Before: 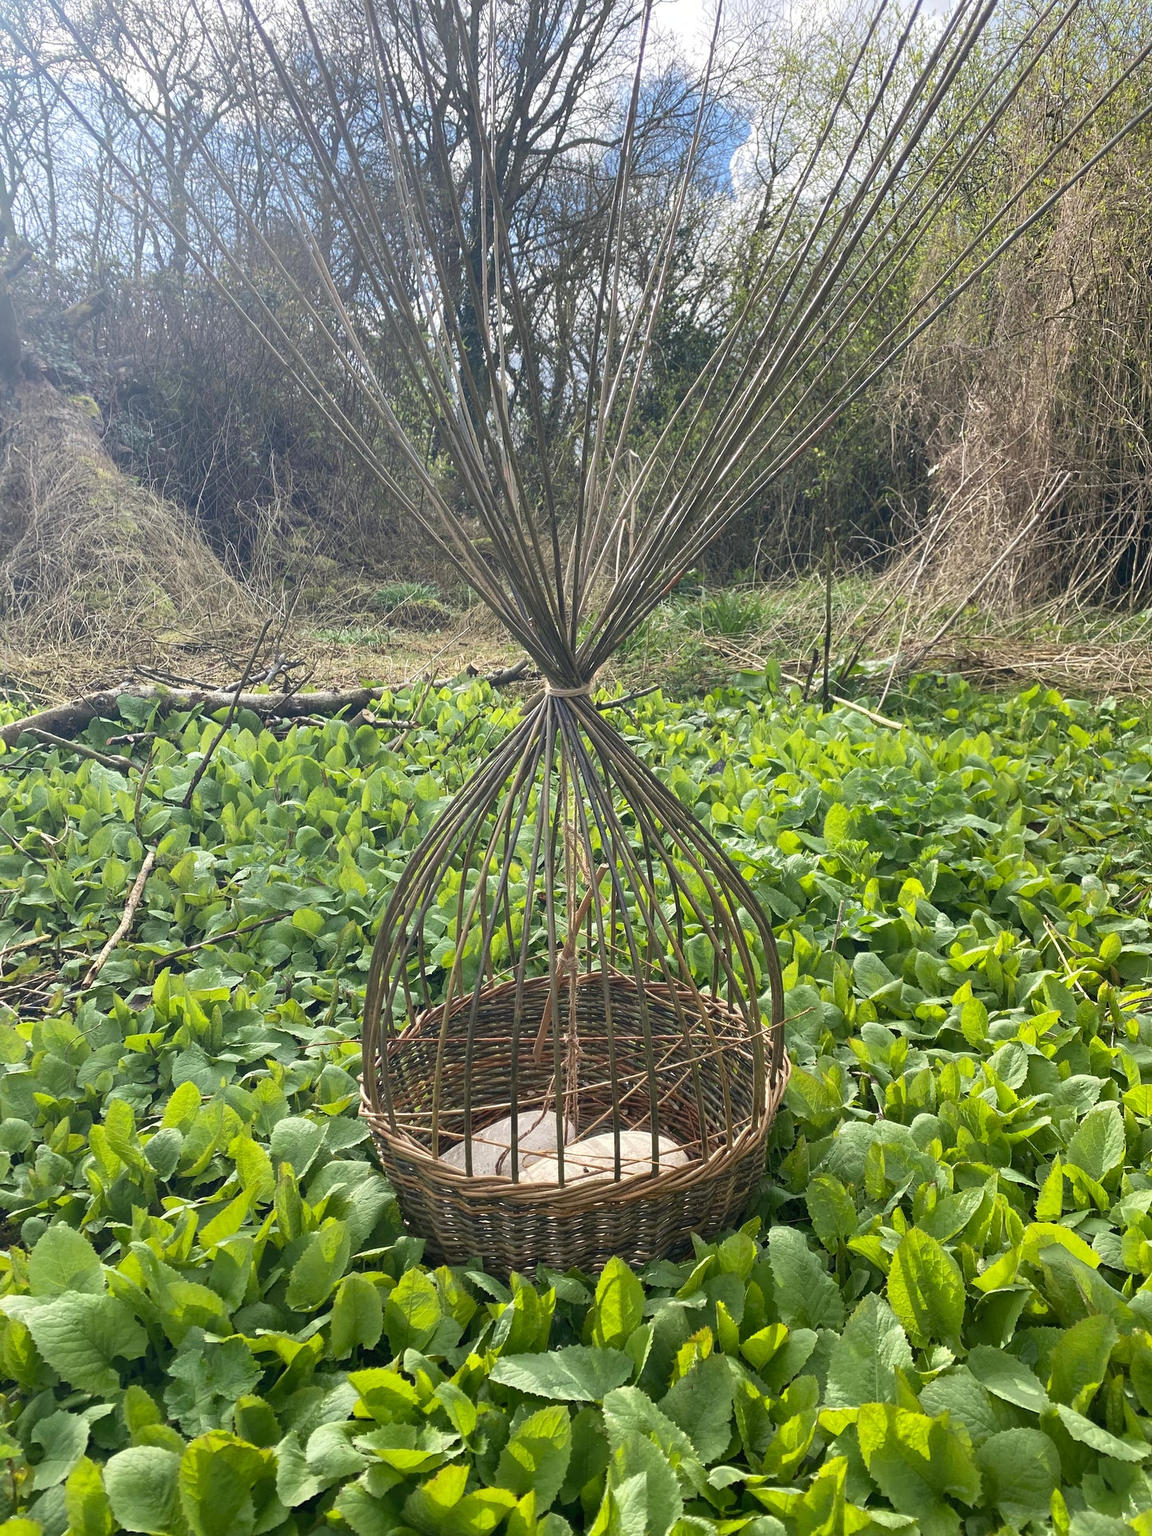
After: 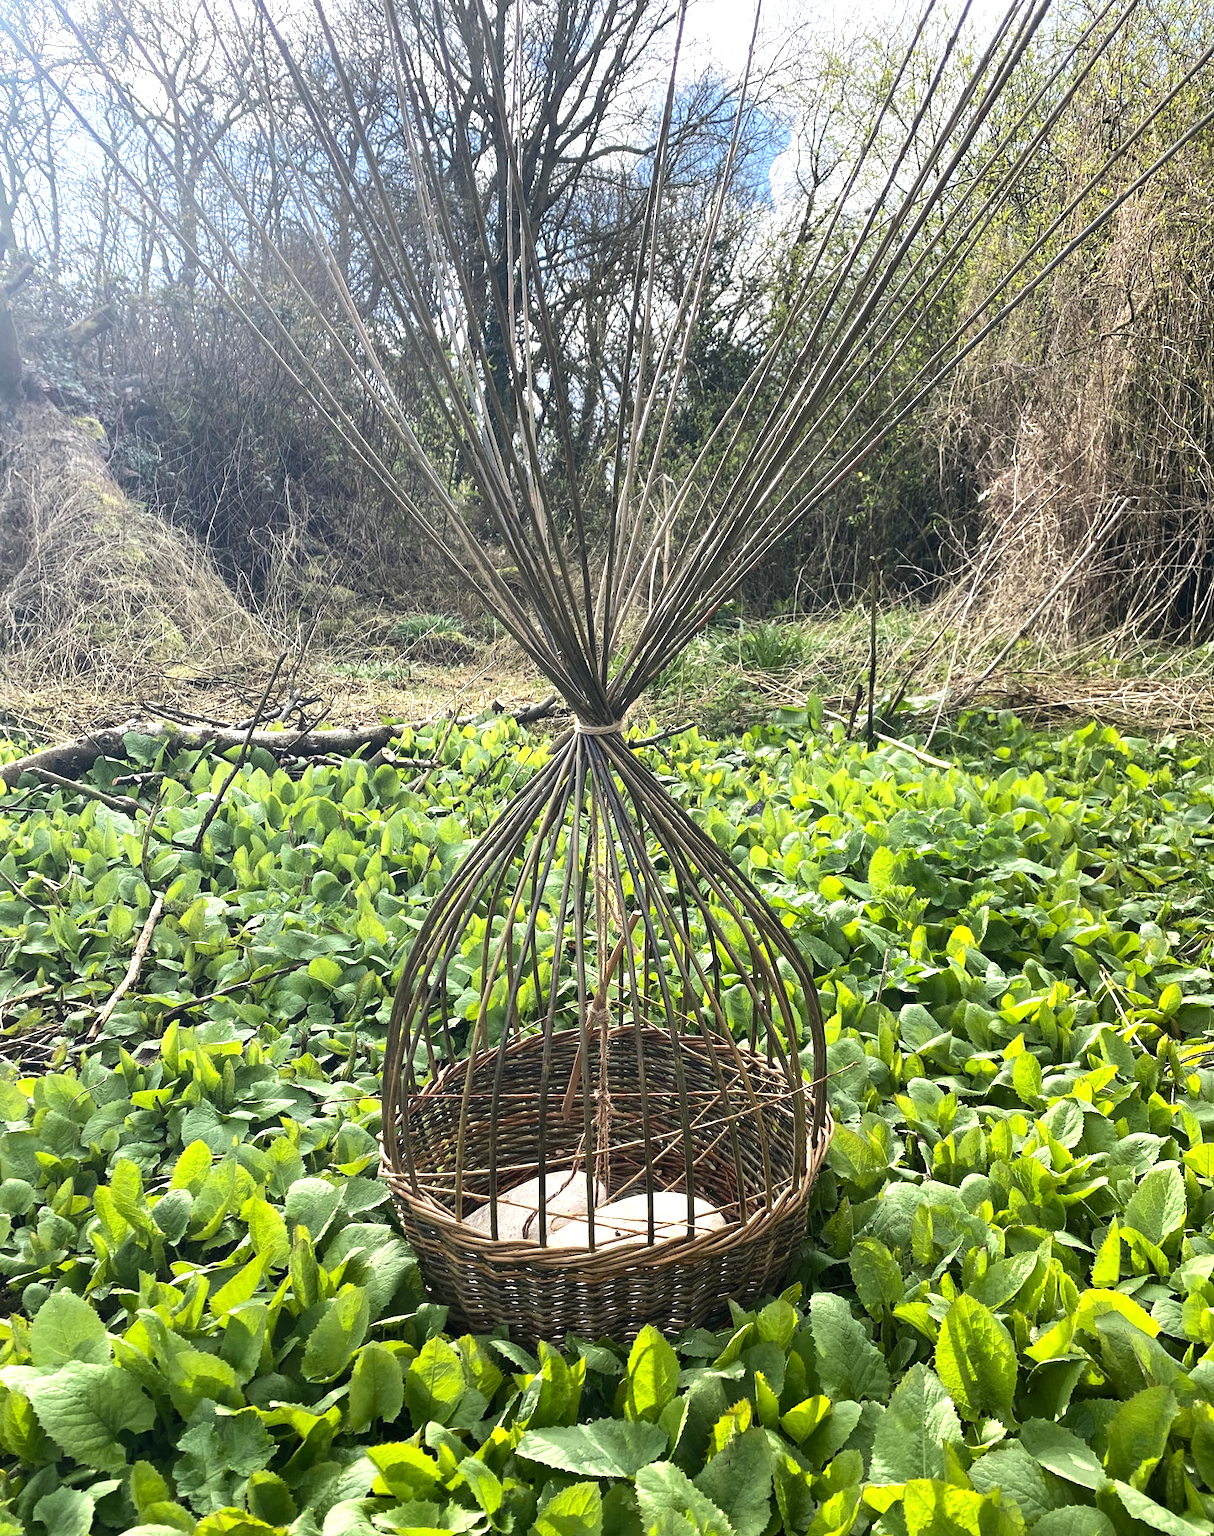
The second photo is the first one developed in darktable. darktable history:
tone equalizer: -8 EV -0.75 EV, -7 EV -0.7 EV, -6 EV -0.6 EV, -5 EV -0.4 EV, -3 EV 0.4 EV, -2 EV 0.6 EV, -1 EV 0.7 EV, +0 EV 0.75 EV, edges refinement/feathering 500, mask exposure compensation -1.57 EV, preserve details no
crop and rotate: top 0%, bottom 5.097%
